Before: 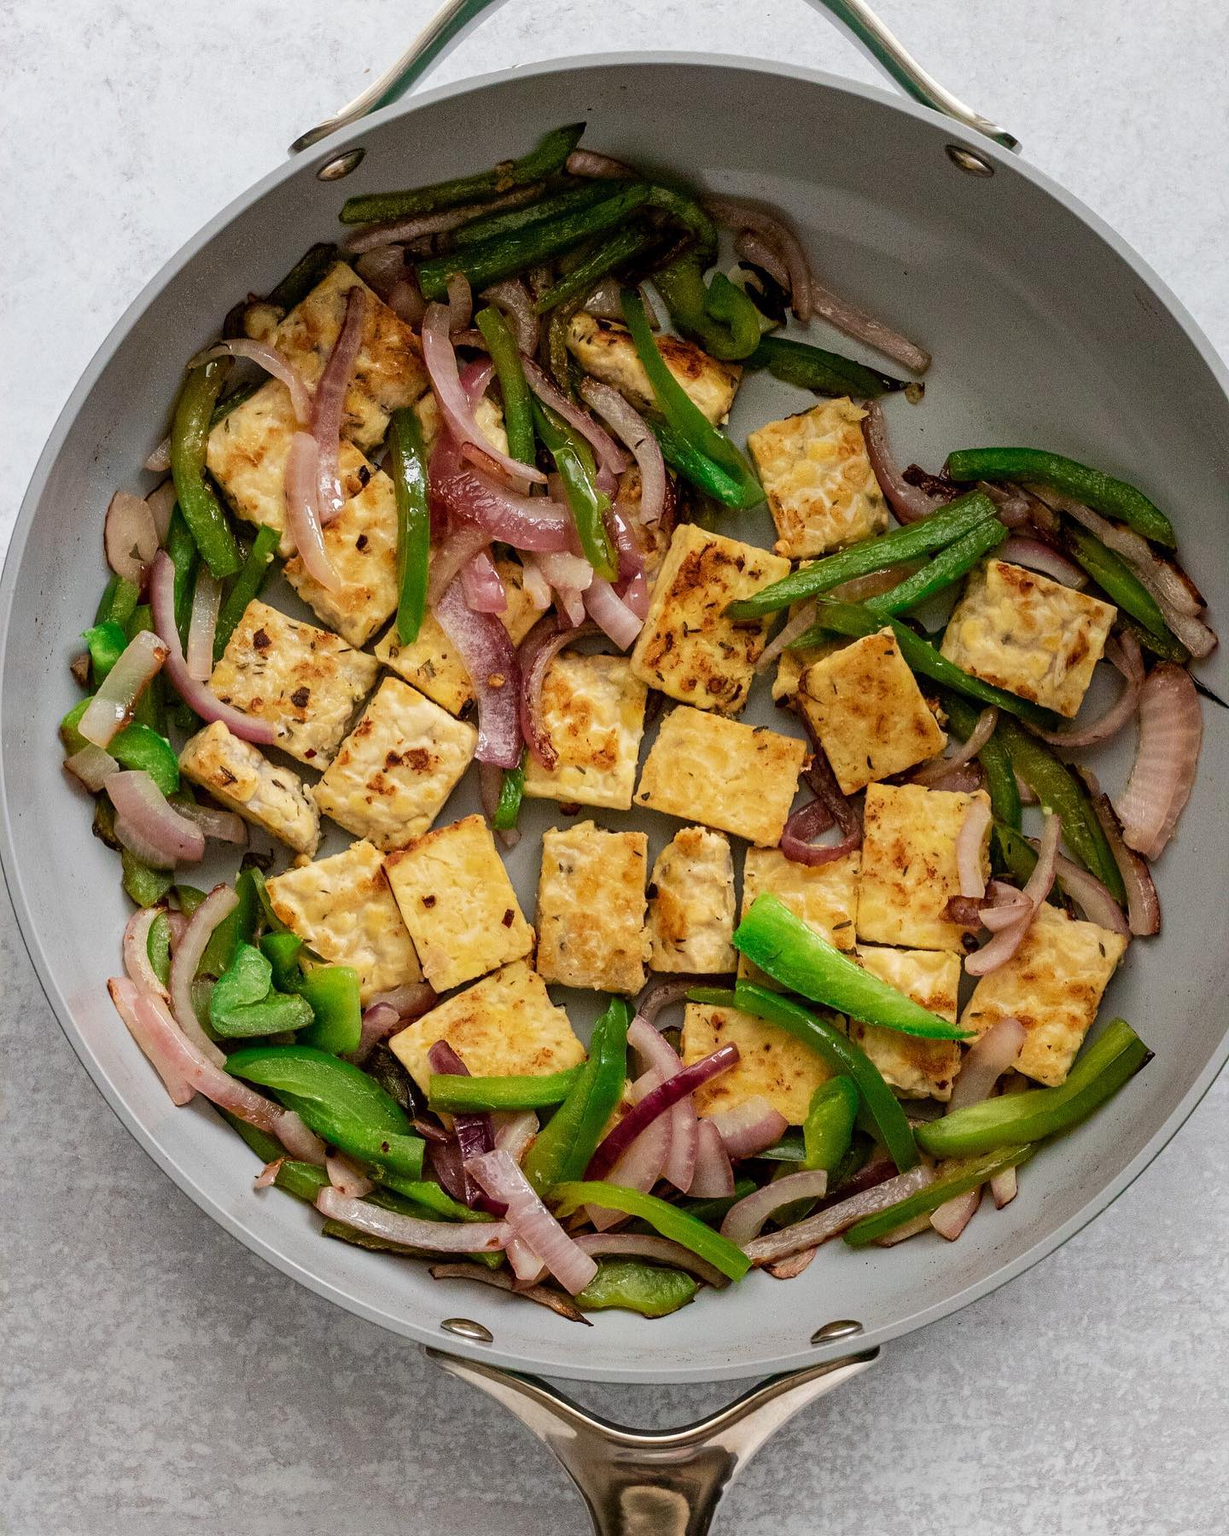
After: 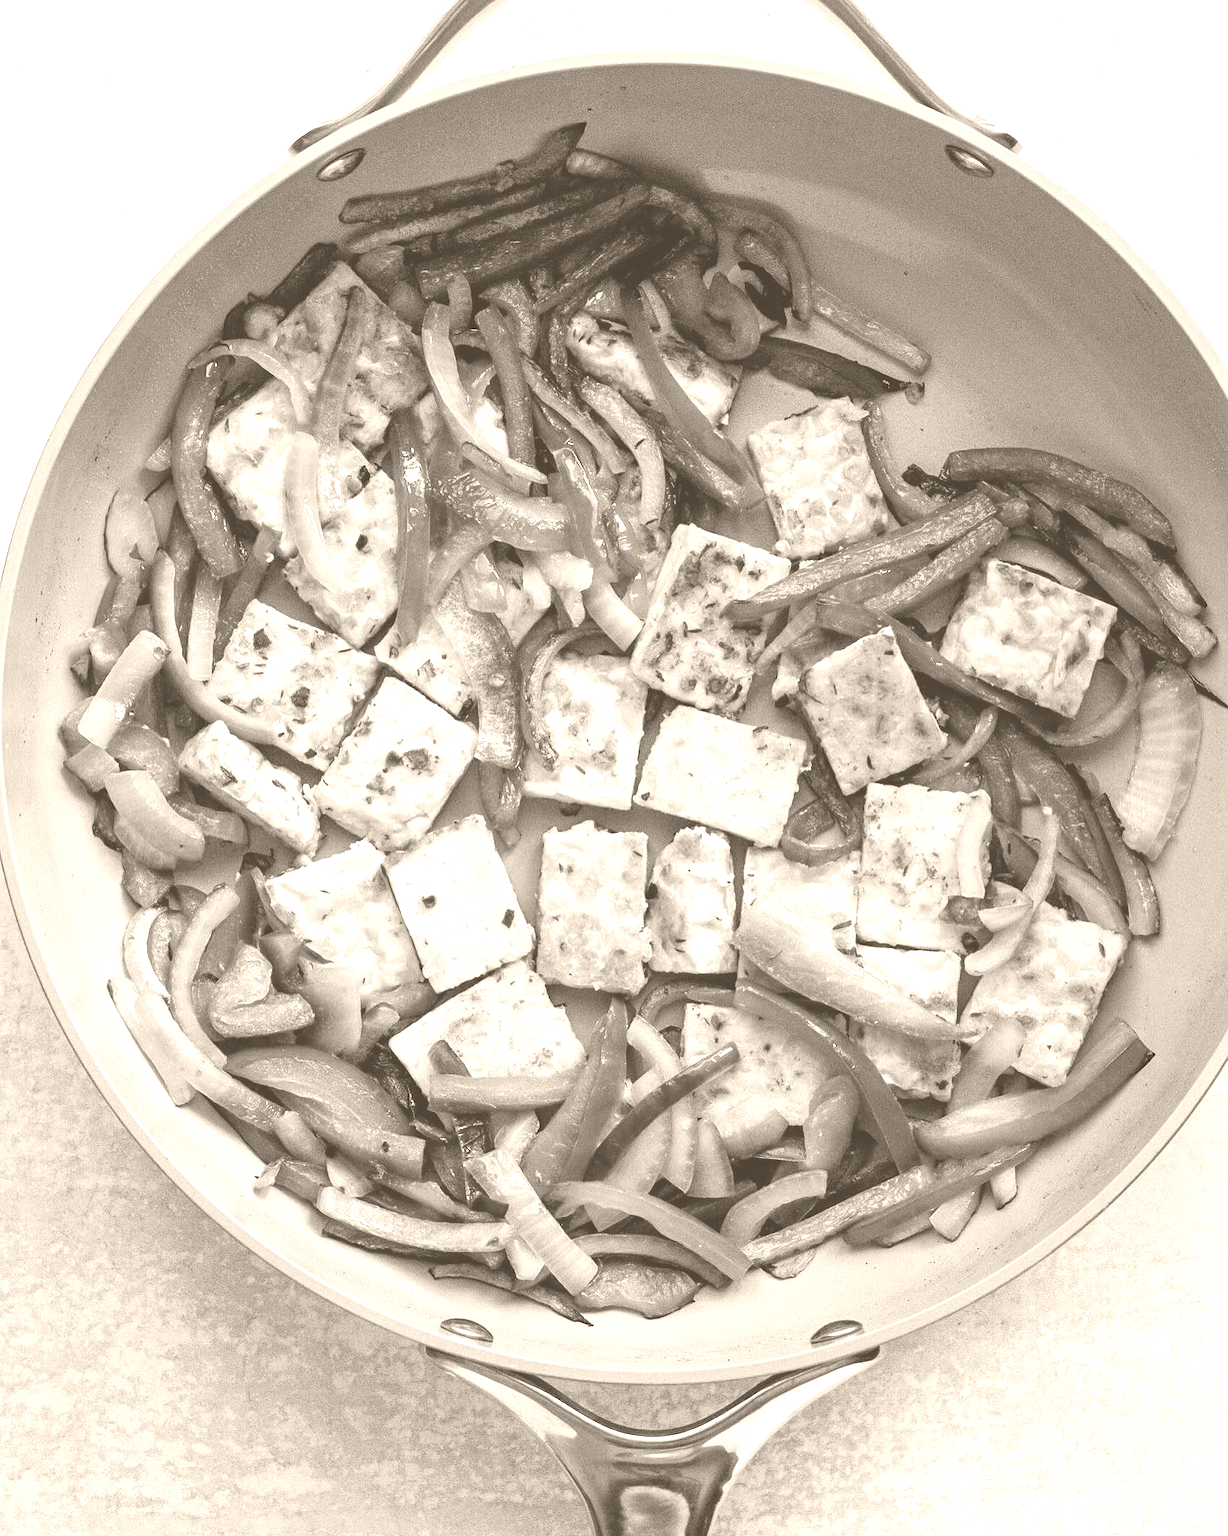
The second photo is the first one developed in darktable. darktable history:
white balance: red 0.983, blue 1.036
color zones: curves: ch0 [(0.25, 0.5) (0.423, 0.5) (0.443, 0.5) (0.521, 0.756) (0.568, 0.5) (0.576, 0.5) (0.75, 0.5)]; ch1 [(0.25, 0.5) (0.423, 0.5) (0.443, 0.5) (0.539, 0.873) (0.624, 0.565) (0.631, 0.5) (0.75, 0.5)]
colorize: hue 34.49°, saturation 35.33%, source mix 100%, version 1
